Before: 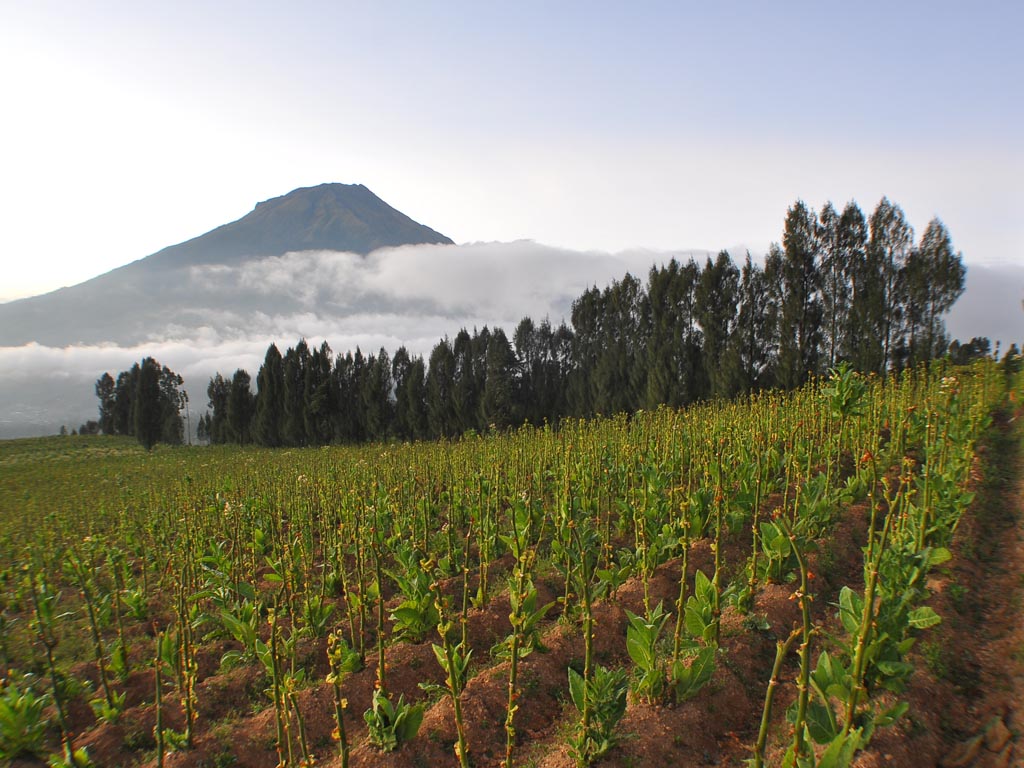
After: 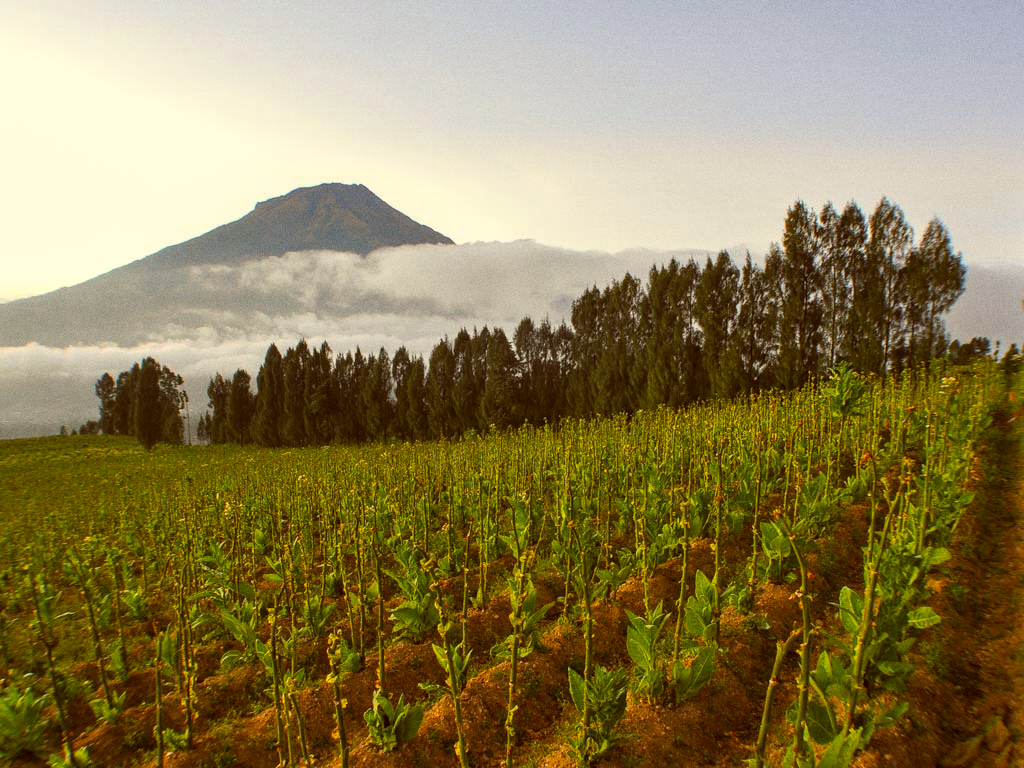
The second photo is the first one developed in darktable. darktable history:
color balance: lift [1.001, 1.007, 1, 0.993], gamma [1.023, 1.026, 1.01, 0.974], gain [0.964, 1.059, 1.073, 0.927]
local contrast: on, module defaults
color balance rgb: perceptual saturation grading › global saturation 20%, global vibrance 20%
tone curve: curves: ch0 [(0, 0) (0.003, 0.014) (0.011, 0.014) (0.025, 0.022) (0.044, 0.041) (0.069, 0.063) (0.1, 0.086) (0.136, 0.118) (0.177, 0.161) (0.224, 0.211) (0.277, 0.262) (0.335, 0.323) (0.399, 0.384) (0.468, 0.459) (0.543, 0.54) (0.623, 0.624) (0.709, 0.711) (0.801, 0.796) (0.898, 0.879) (1, 1)], preserve colors none
grain: coarseness 0.09 ISO
